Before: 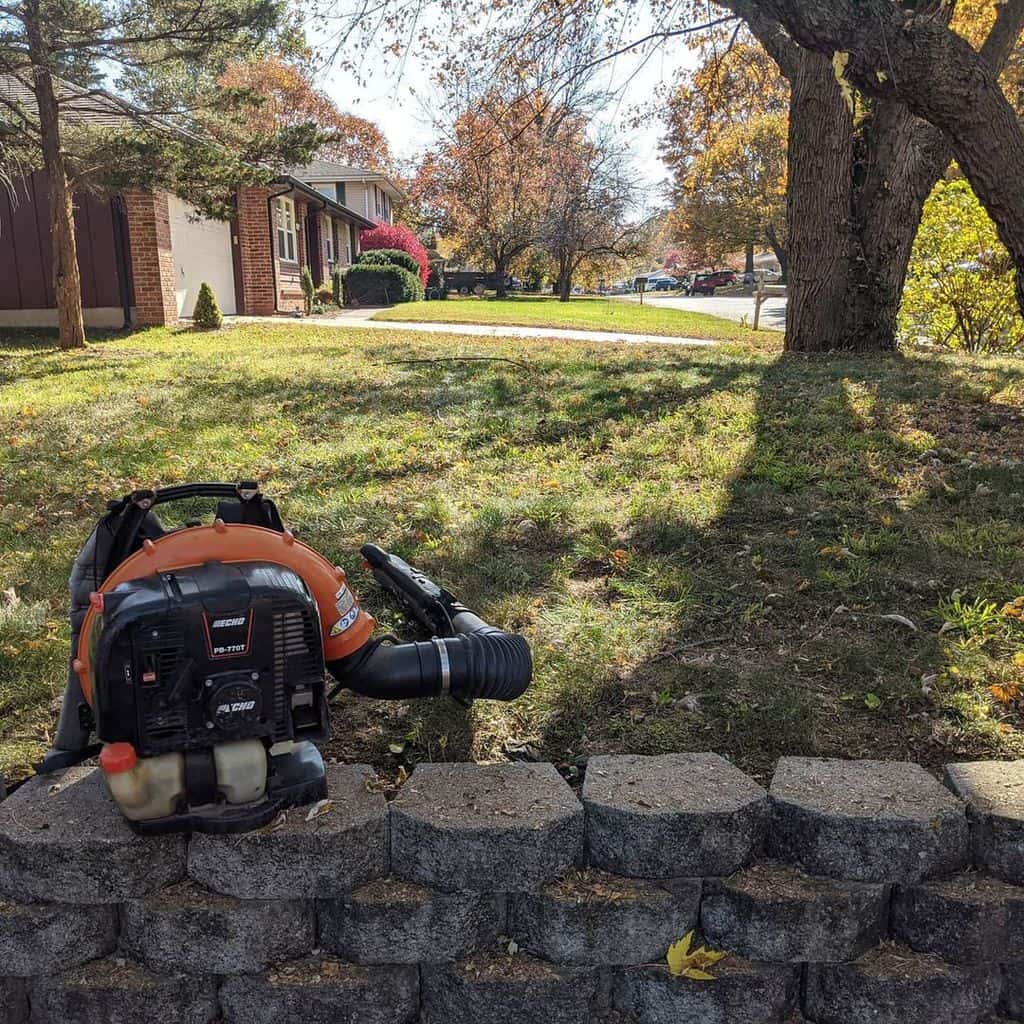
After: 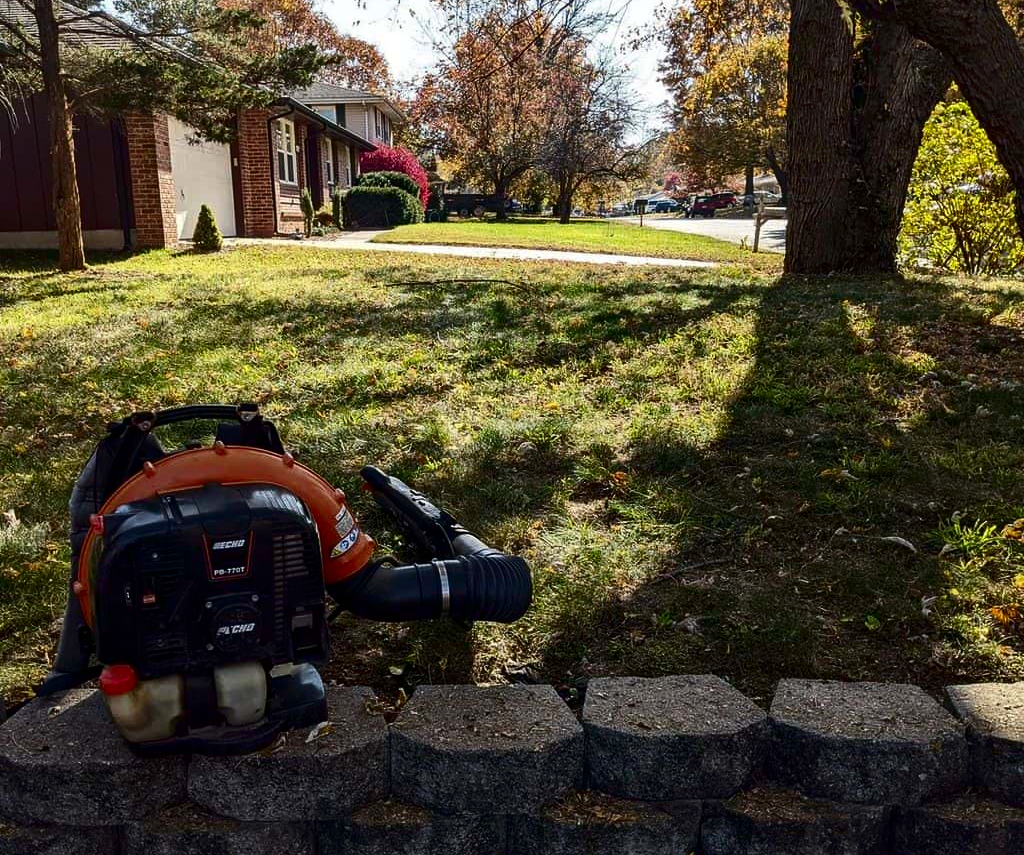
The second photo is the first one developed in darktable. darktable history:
crop: top 7.625%, bottom 8.027%
contrast brightness saturation: contrast 0.19, brightness -0.24, saturation 0.11
white balance: emerald 1
